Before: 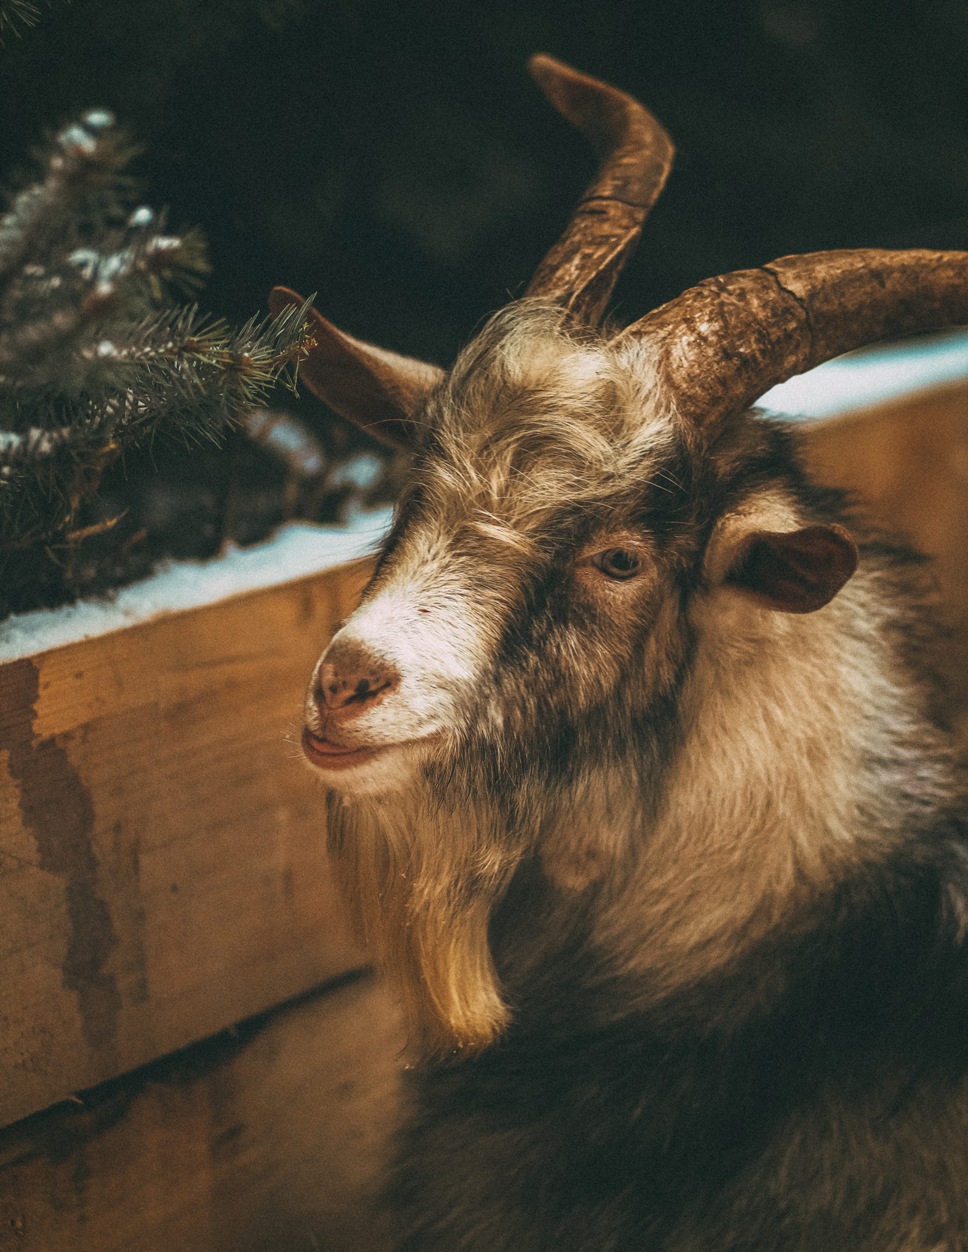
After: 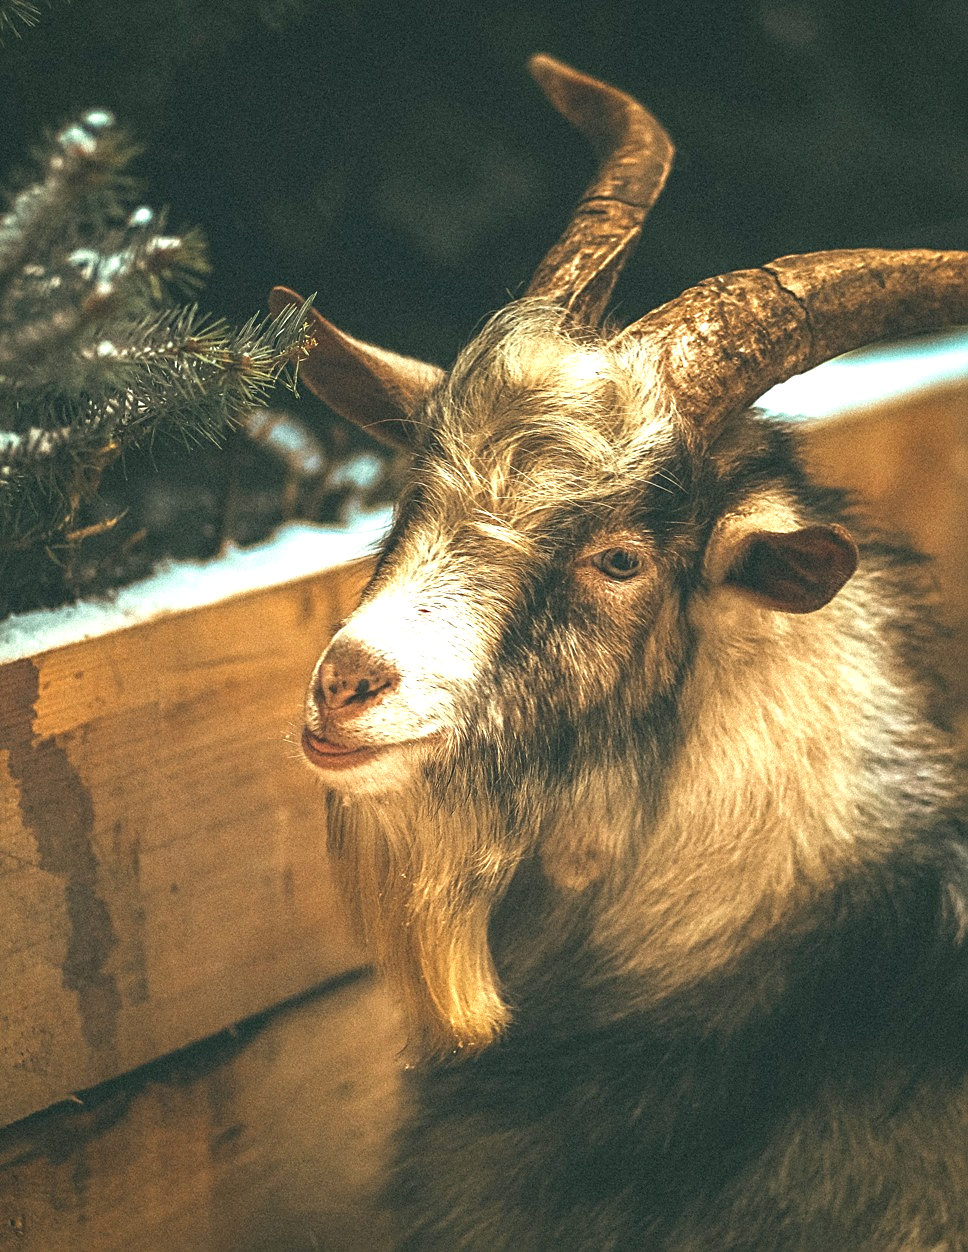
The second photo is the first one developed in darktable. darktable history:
sharpen: on, module defaults
exposure: black level correction 0, exposure 1.1 EV, compensate highlight preservation false
color correction: highlights a* -4.73, highlights b* 5.06, saturation 0.97
